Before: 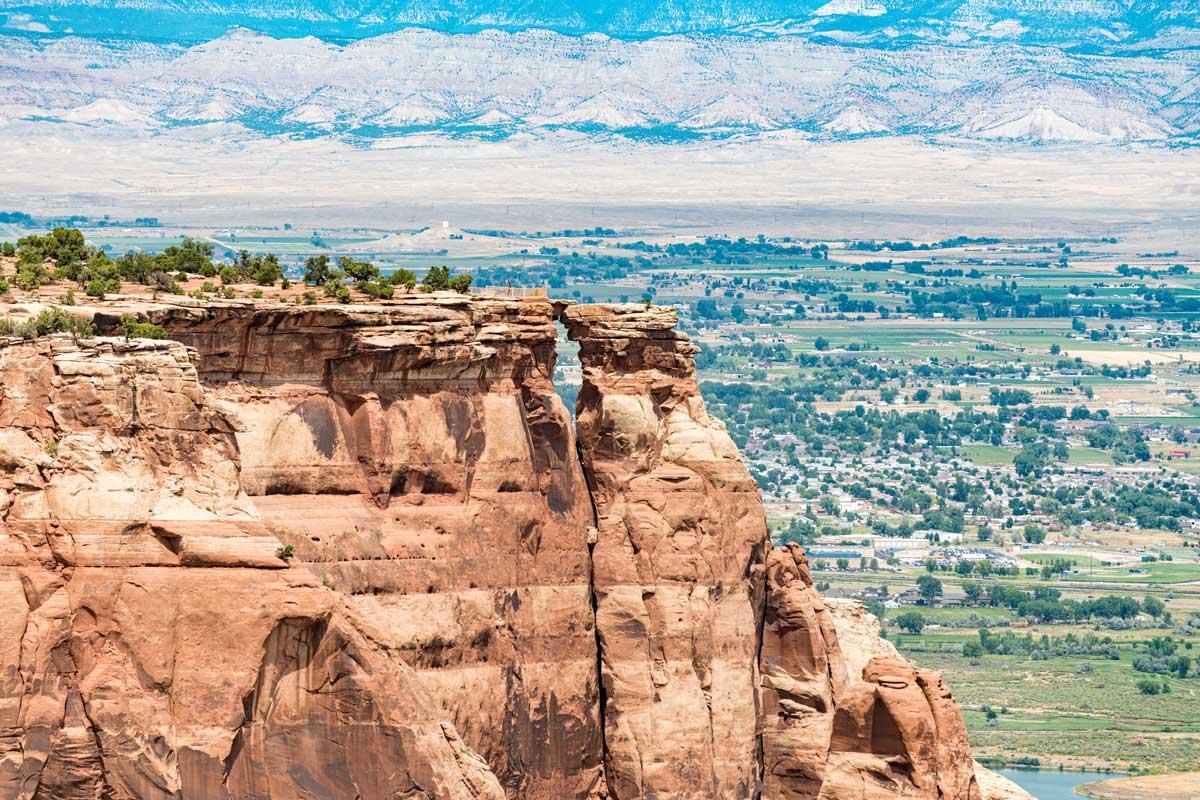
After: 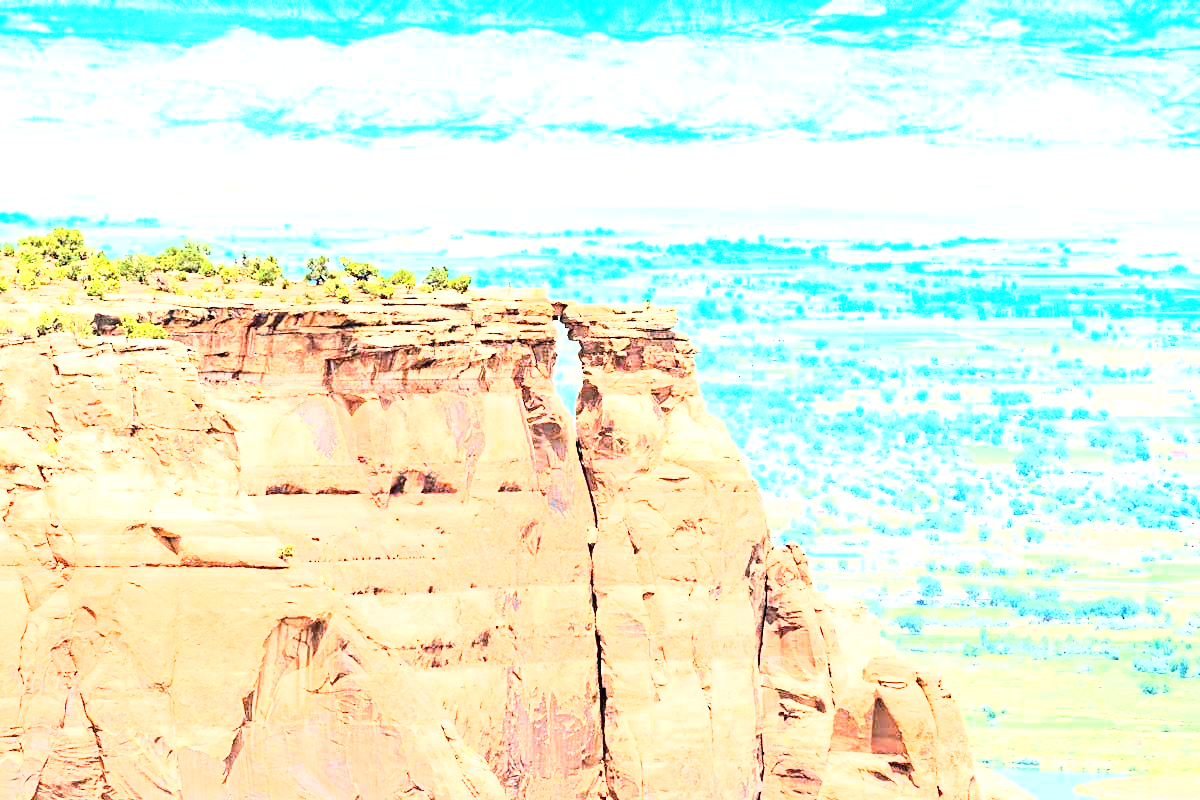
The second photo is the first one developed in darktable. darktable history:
exposure: black level correction 0, exposure 1.994 EV, compensate highlight preservation false
base curve: curves: ch0 [(0, 0) (0.007, 0.004) (0.027, 0.03) (0.046, 0.07) (0.207, 0.54) (0.442, 0.872) (0.673, 0.972) (1, 1)]
